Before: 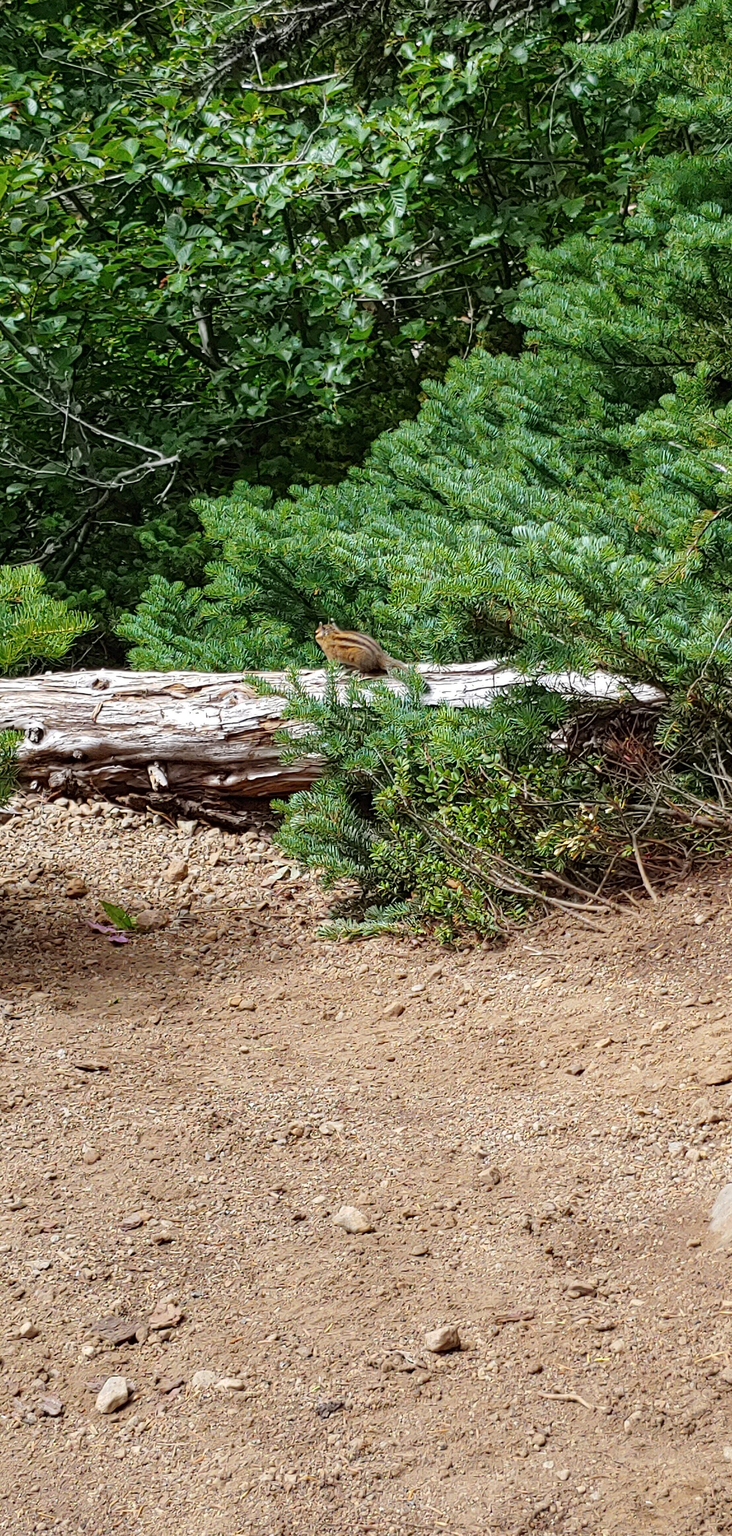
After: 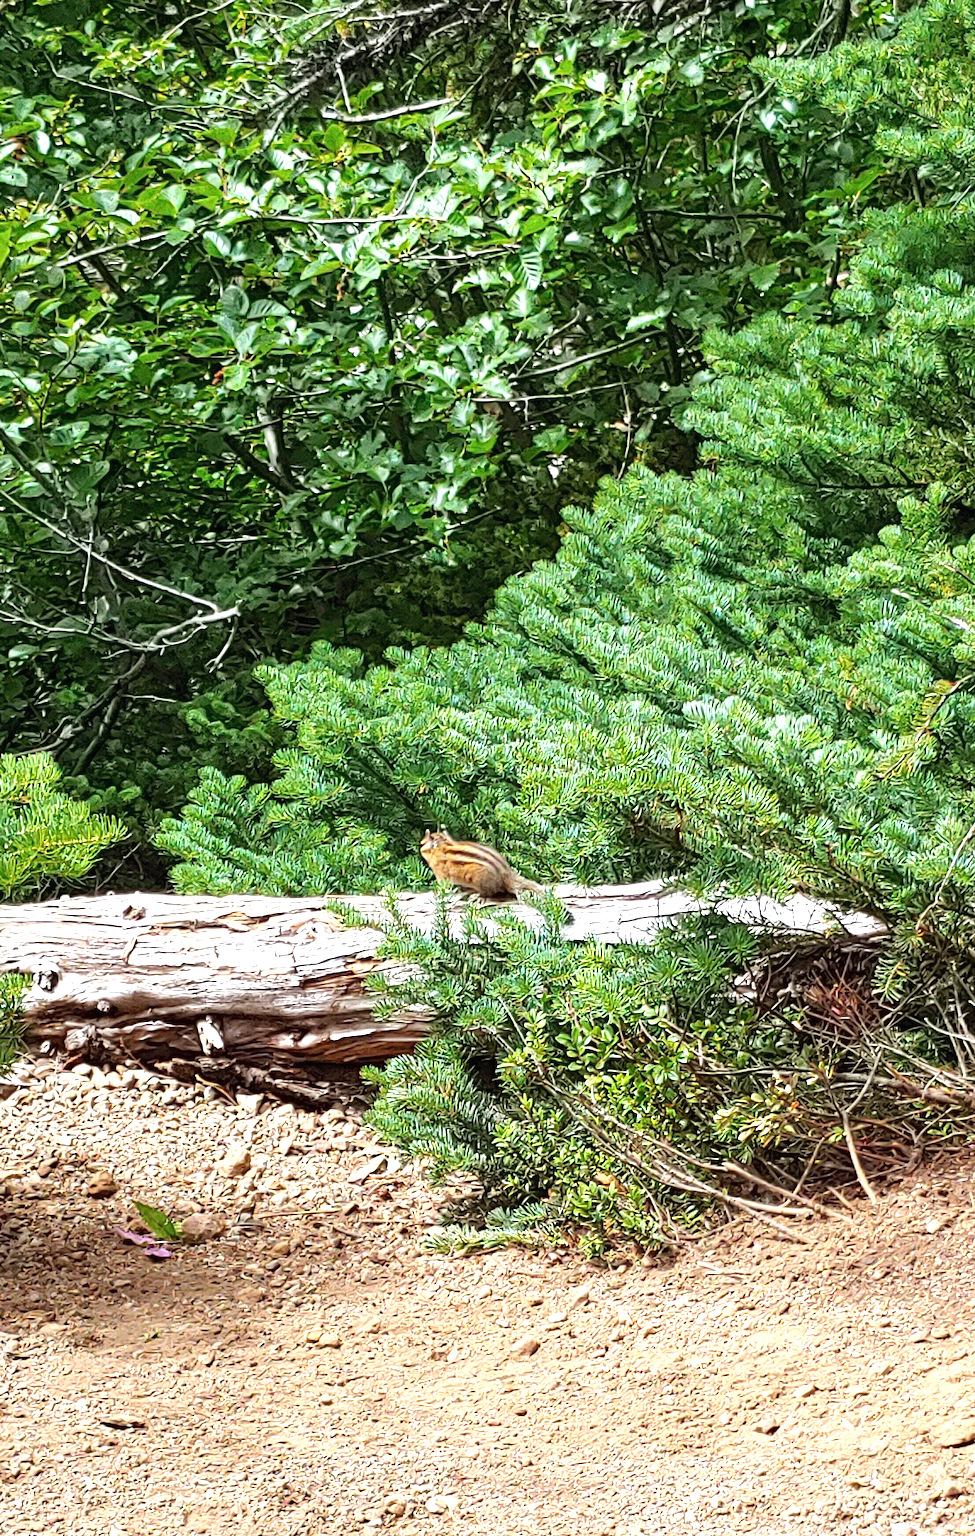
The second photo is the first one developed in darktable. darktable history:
exposure: black level correction 0, exposure 1.001 EV, compensate highlight preservation false
crop: bottom 24.981%
